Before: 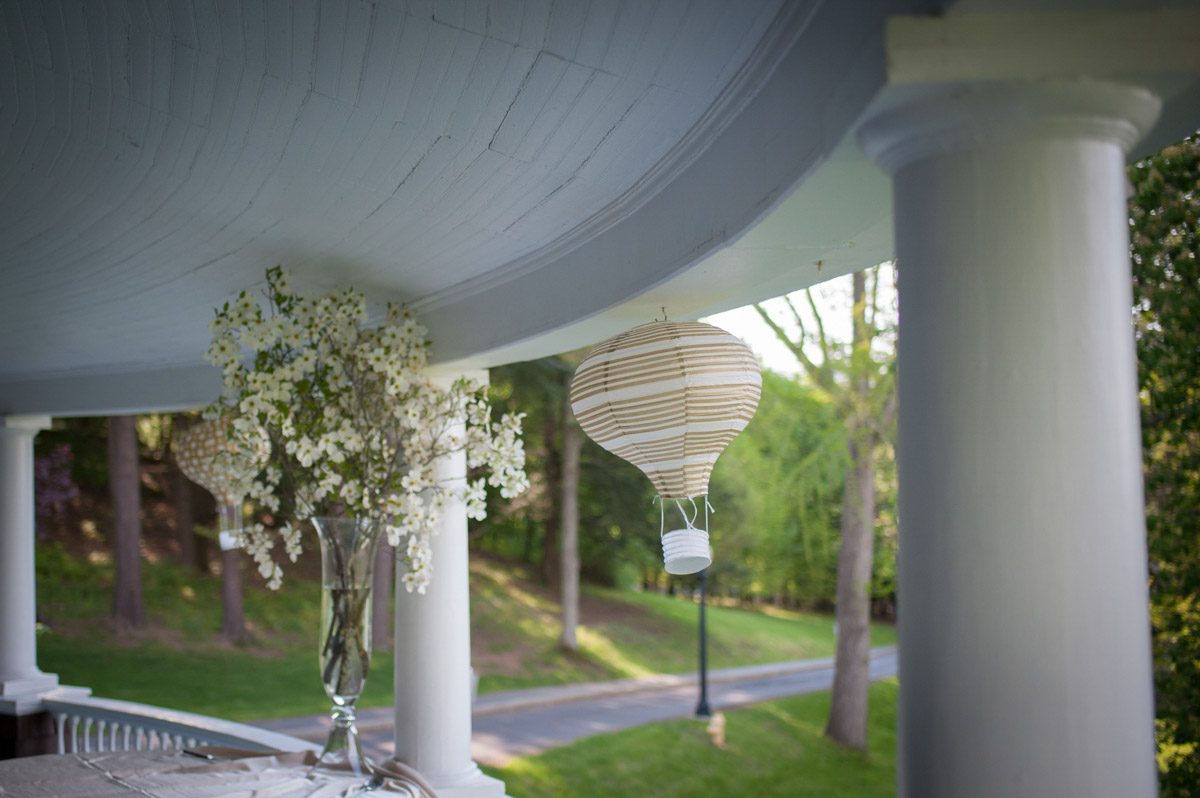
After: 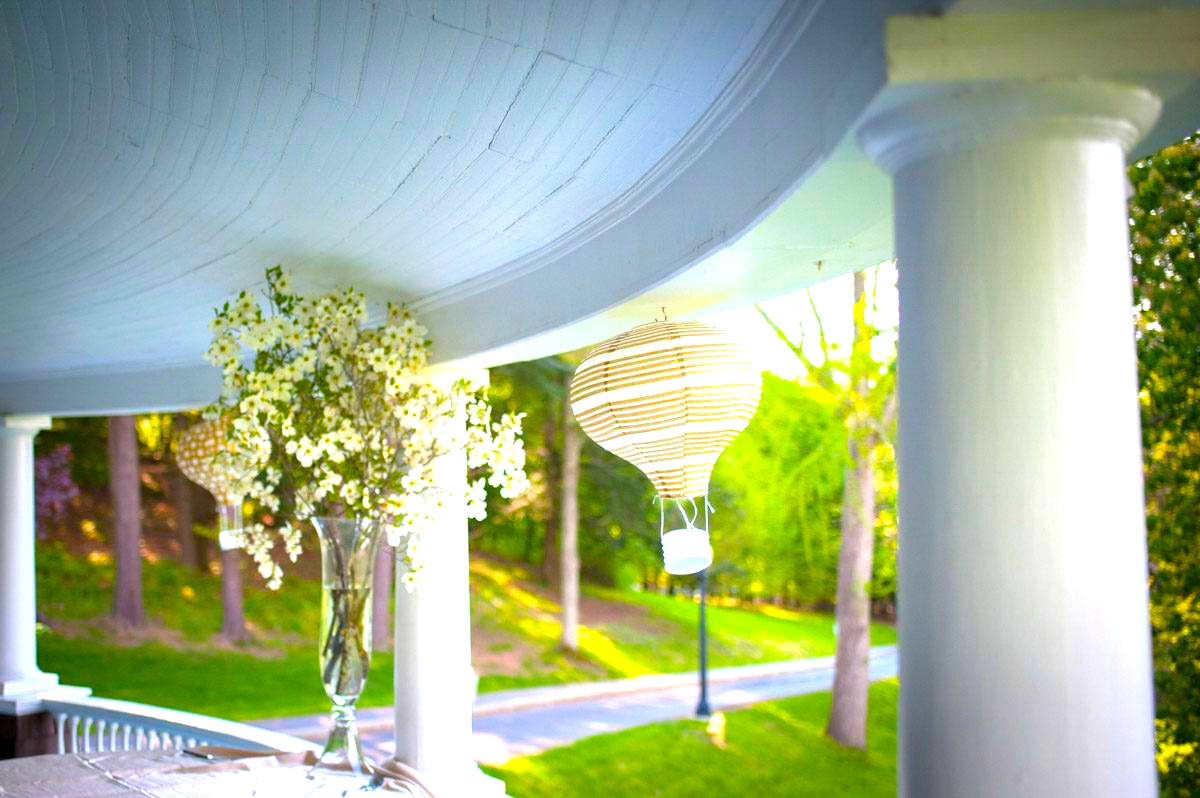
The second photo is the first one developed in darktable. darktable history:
exposure: exposure 1.5 EV, compensate highlight preservation false
color balance rgb: perceptual saturation grading › global saturation 100%
